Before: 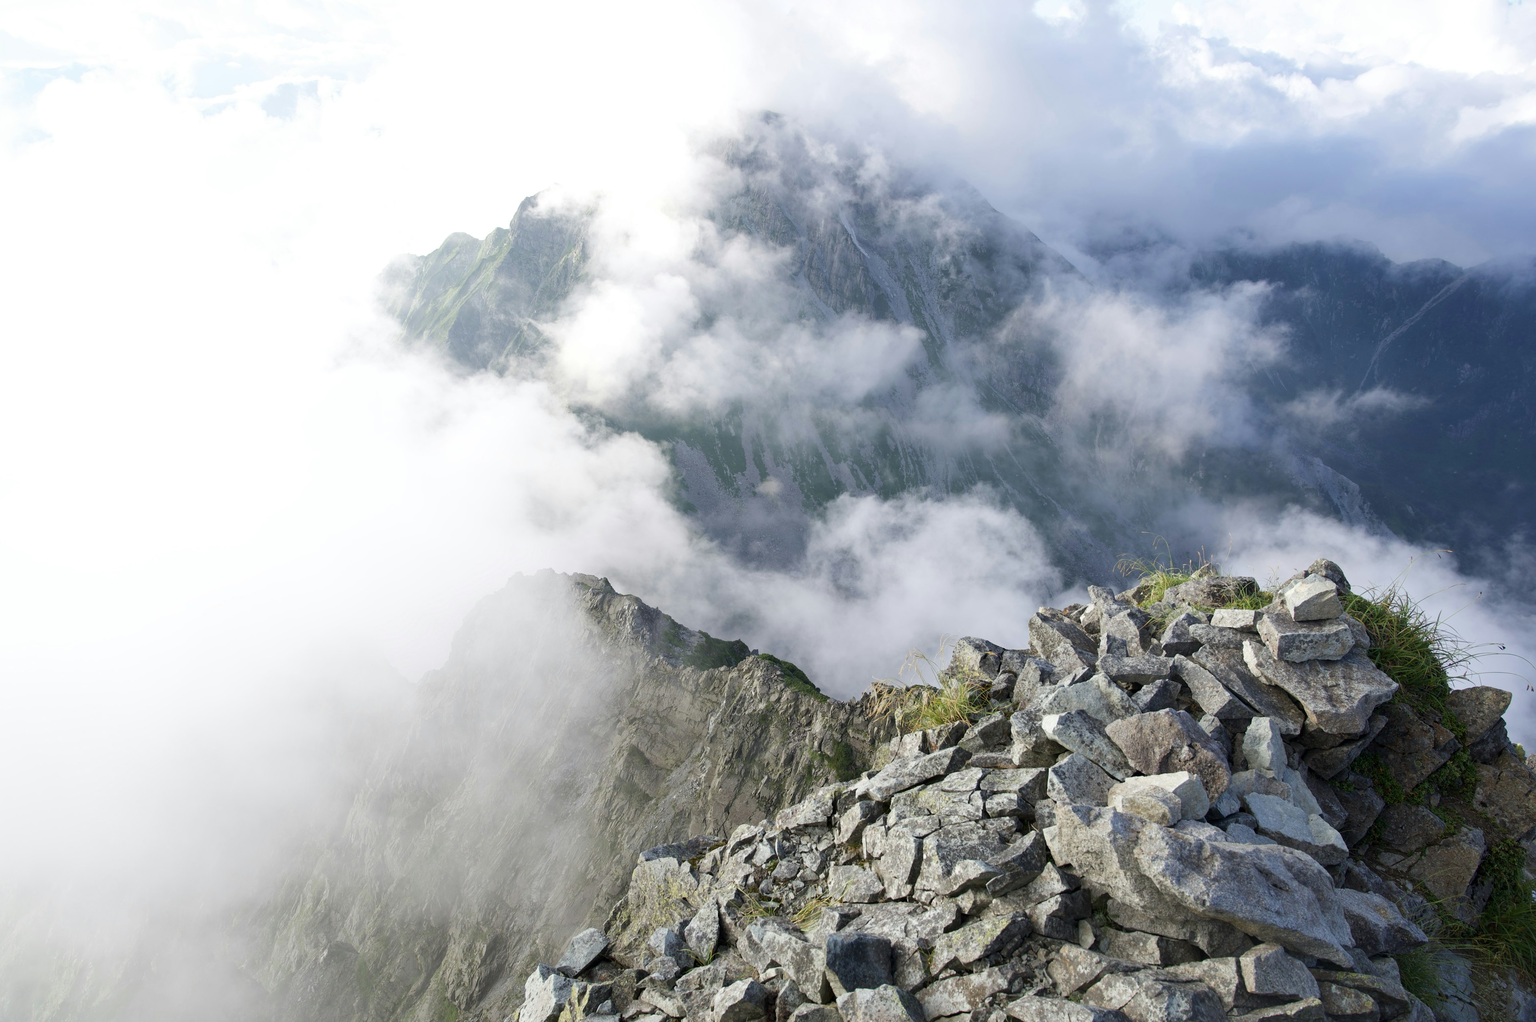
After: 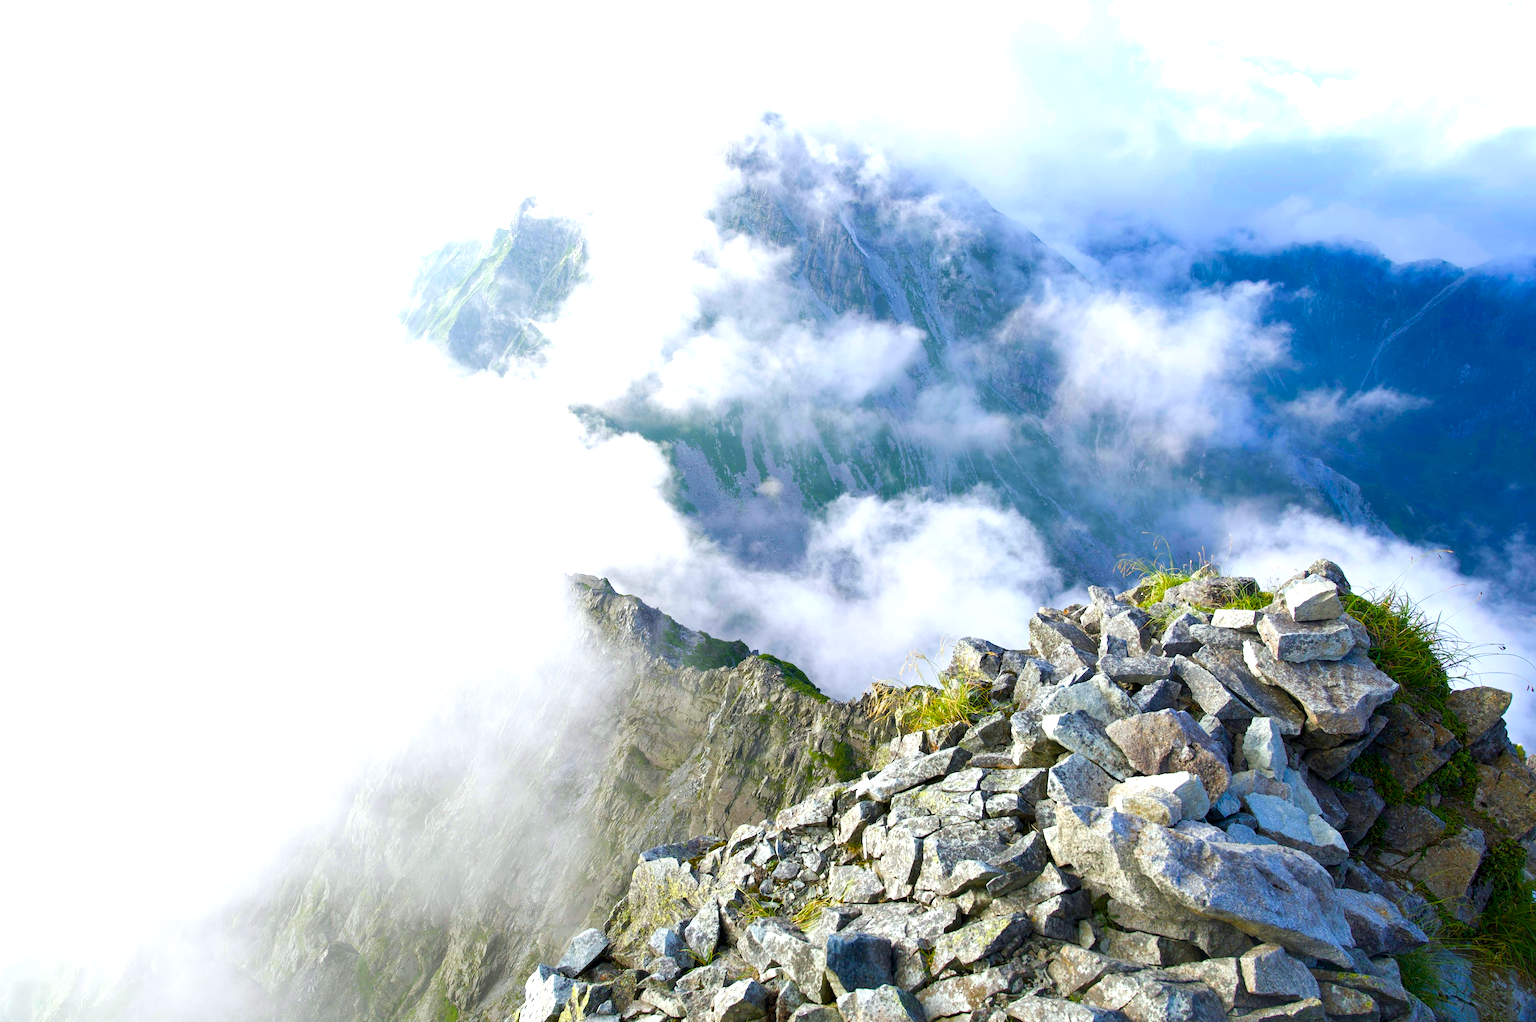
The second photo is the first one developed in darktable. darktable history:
white balance: red 0.988, blue 1.017
exposure: black level correction 0.001, exposure 0.3 EV, compensate highlight preservation false
color balance rgb: linear chroma grading › shadows 10%, linear chroma grading › highlights 10%, linear chroma grading › global chroma 15%, linear chroma grading › mid-tones 15%, perceptual saturation grading › global saturation 40%, perceptual saturation grading › highlights -25%, perceptual saturation grading › mid-tones 35%, perceptual saturation grading › shadows 35%, perceptual brilliance grading › global brilliance 11.29%, global vibrance 11.29%
